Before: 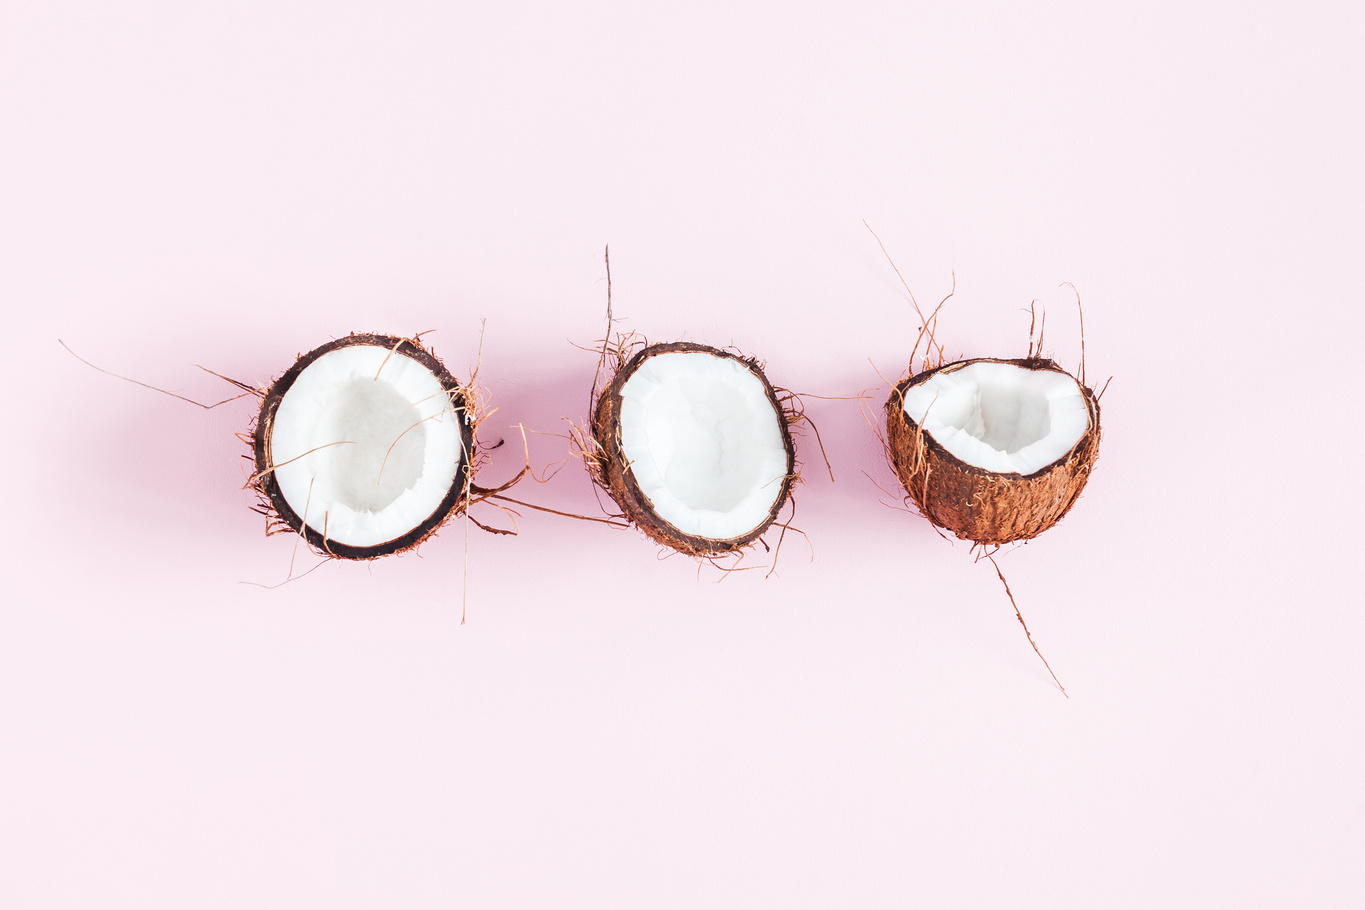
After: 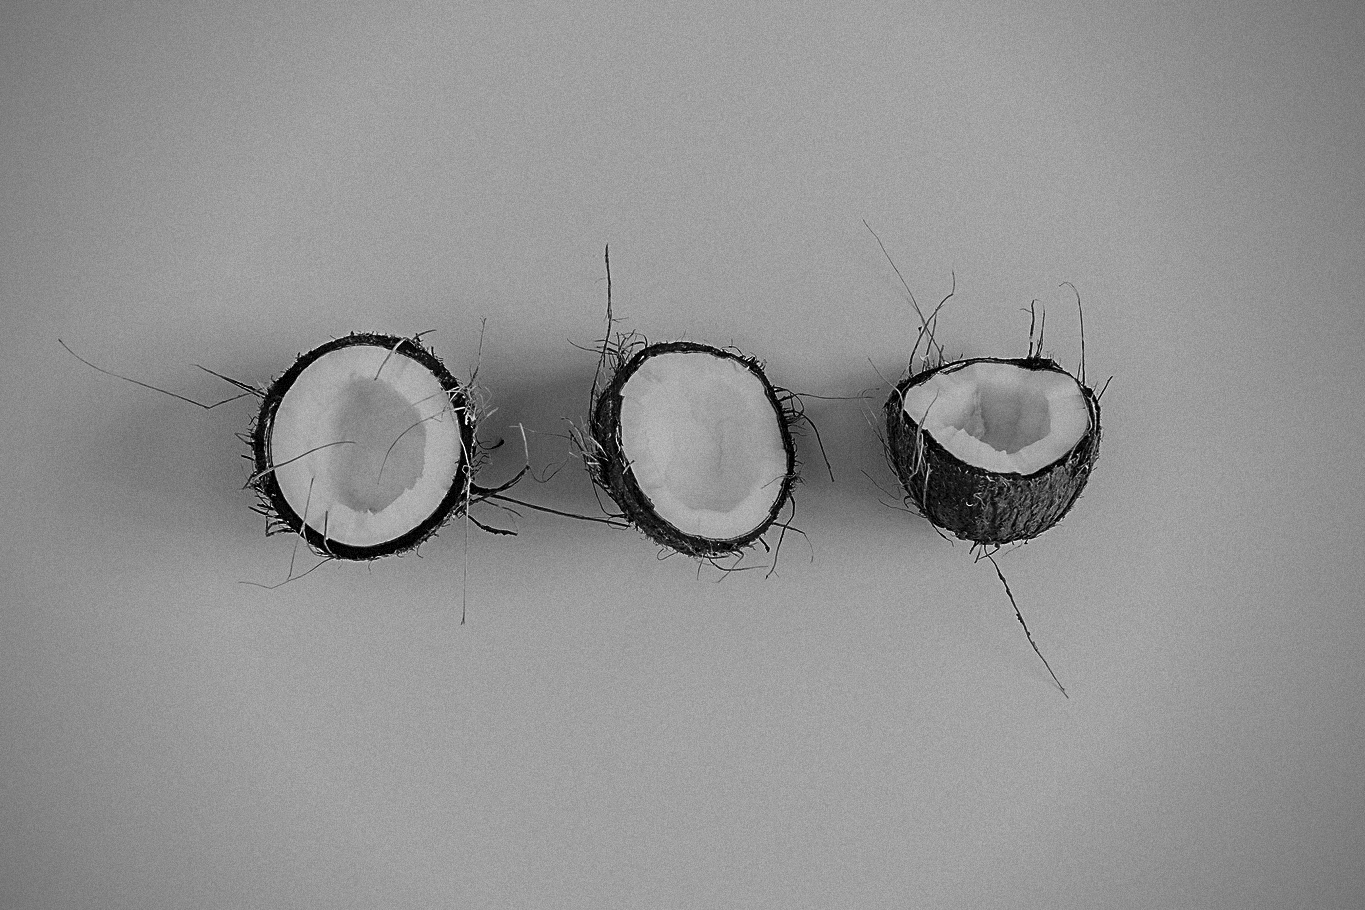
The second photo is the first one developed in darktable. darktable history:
white balance: red 1.045, blue 0.932
color calibration: illuminant as shot in camera, x 0.358, y 0.373, temperature 4628.91 K
grain: mid-tones bias 0%
exposure: exposure -0.492 EV, compensate highlight preservation false
contrast brightness saturation: contrast -0.03, brightness -0.59, saturation -1
vignetting: fall-off start 71.74%
sharpen: on, module defaults
